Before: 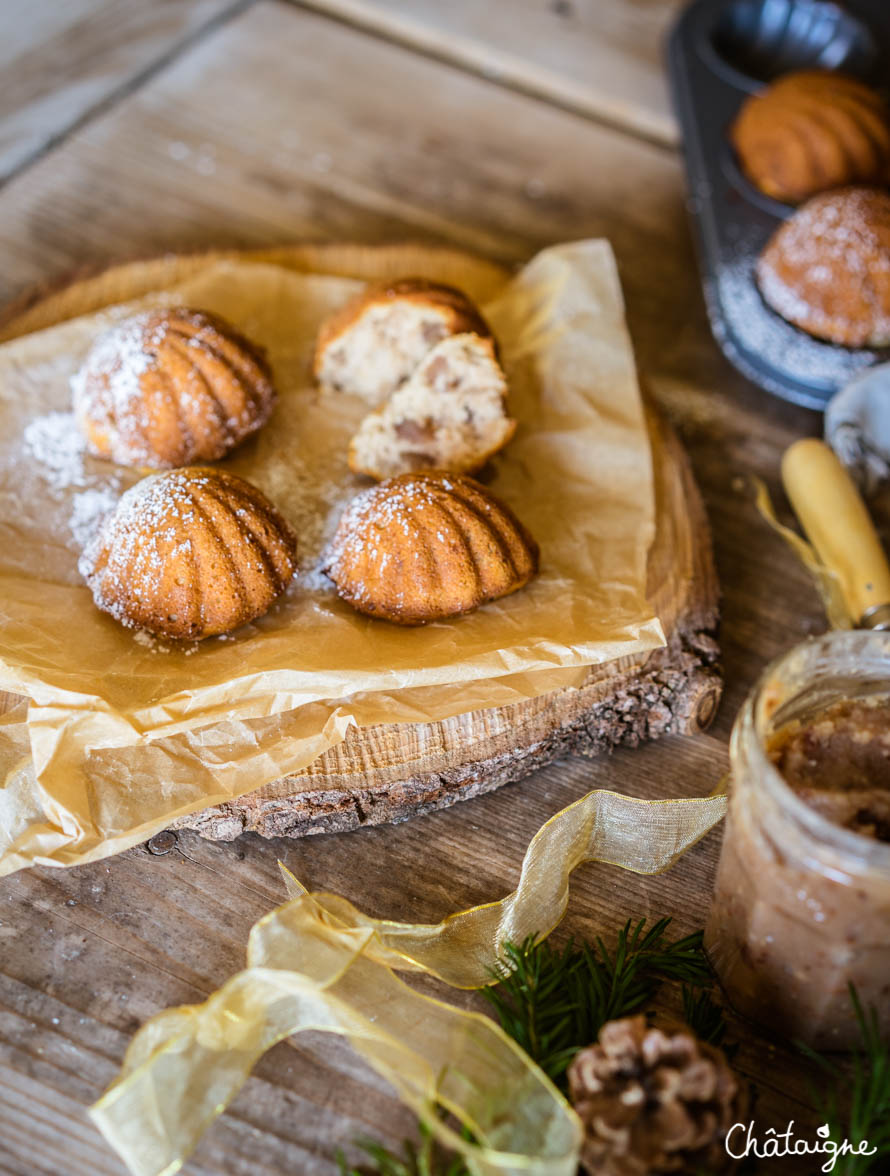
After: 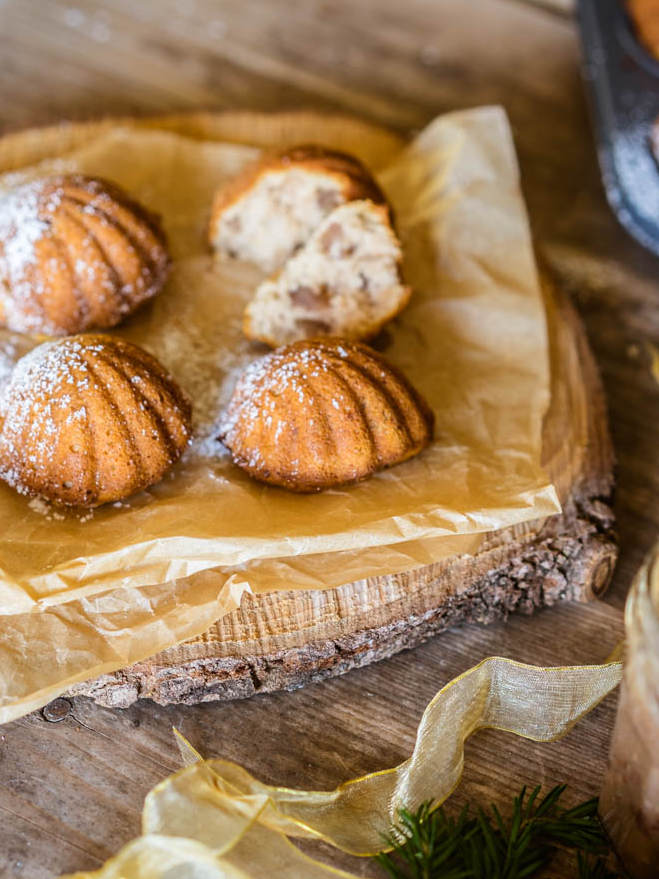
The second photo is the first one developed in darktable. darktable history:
crop and rotate: left 11.853%, top 11.333%, right 14.061%, bottom 13.912%
